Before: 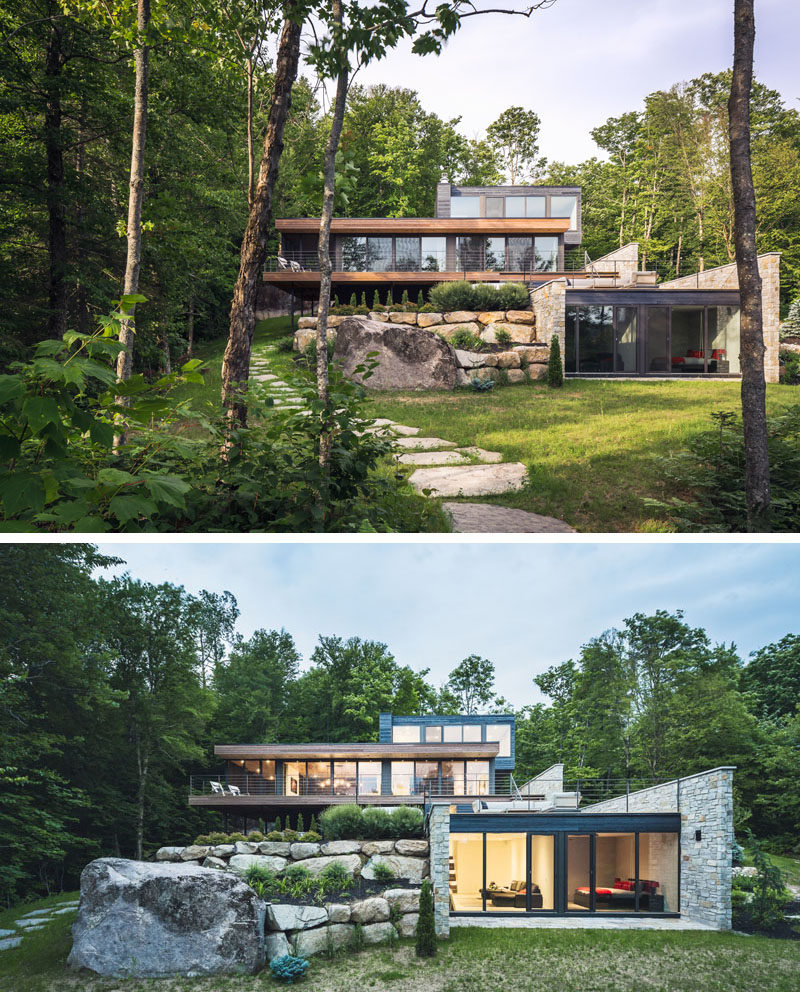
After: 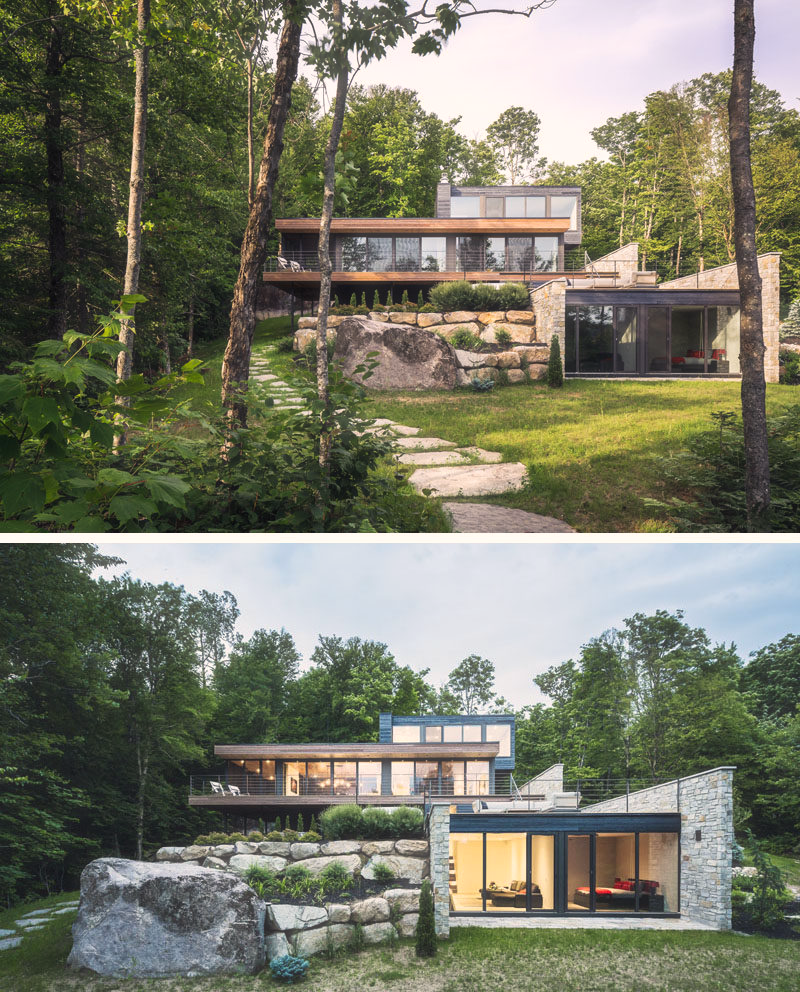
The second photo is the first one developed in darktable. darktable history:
color correction: highlights a* 3.84, highlights b* 5.07
haze removal: strength -0.1, adaptive false
